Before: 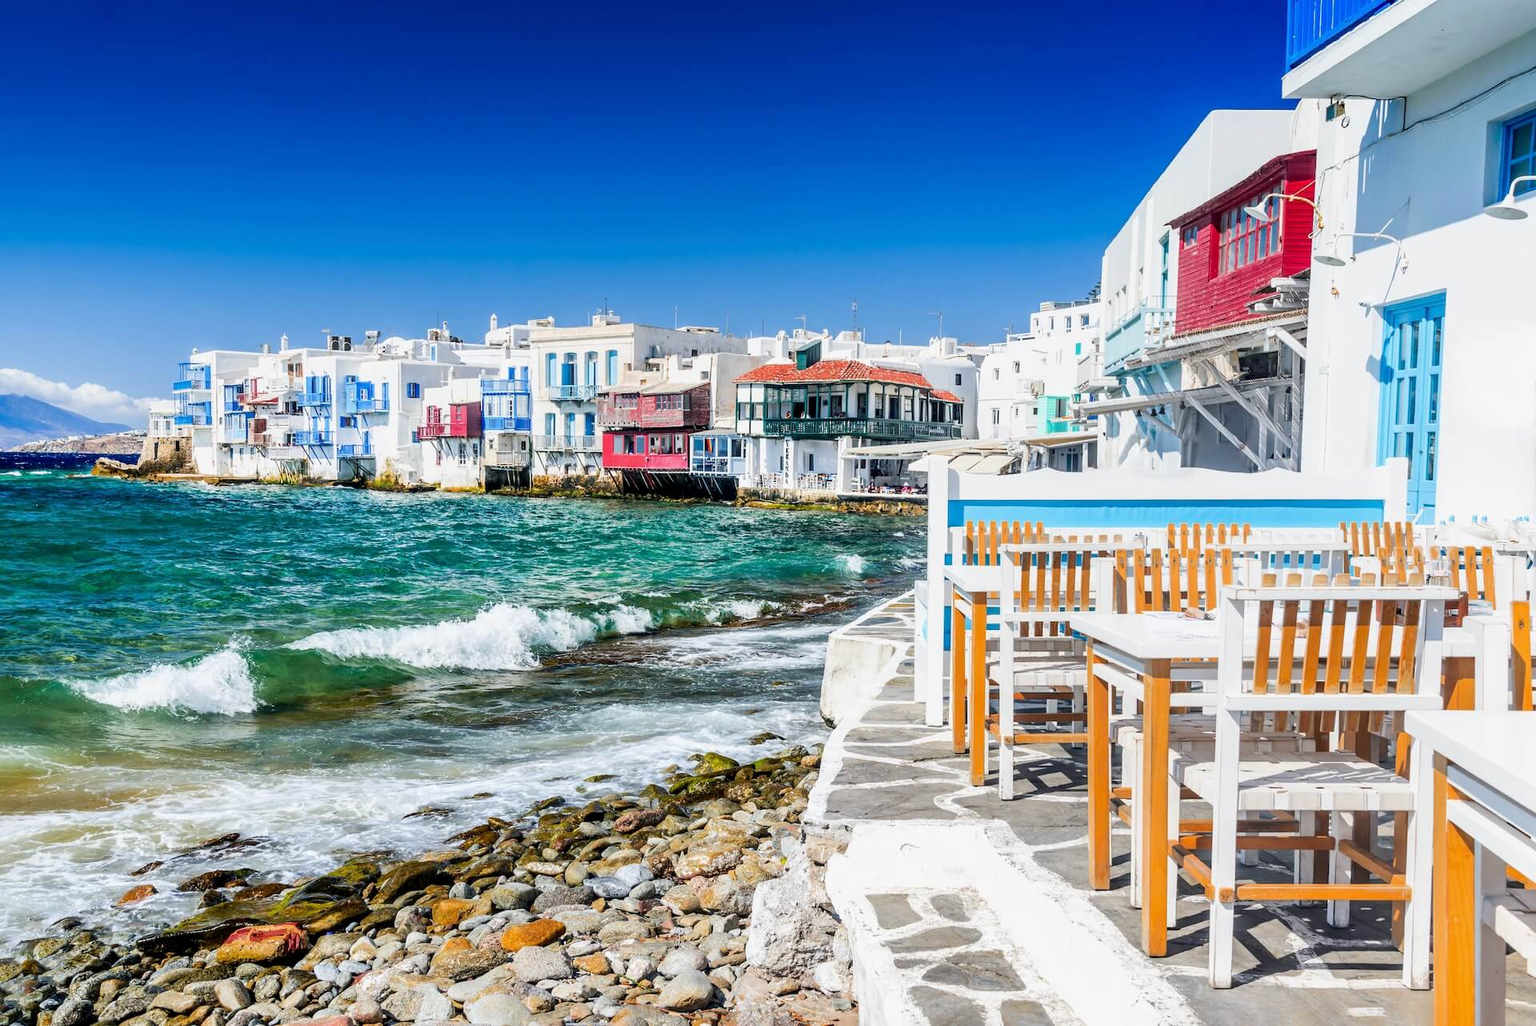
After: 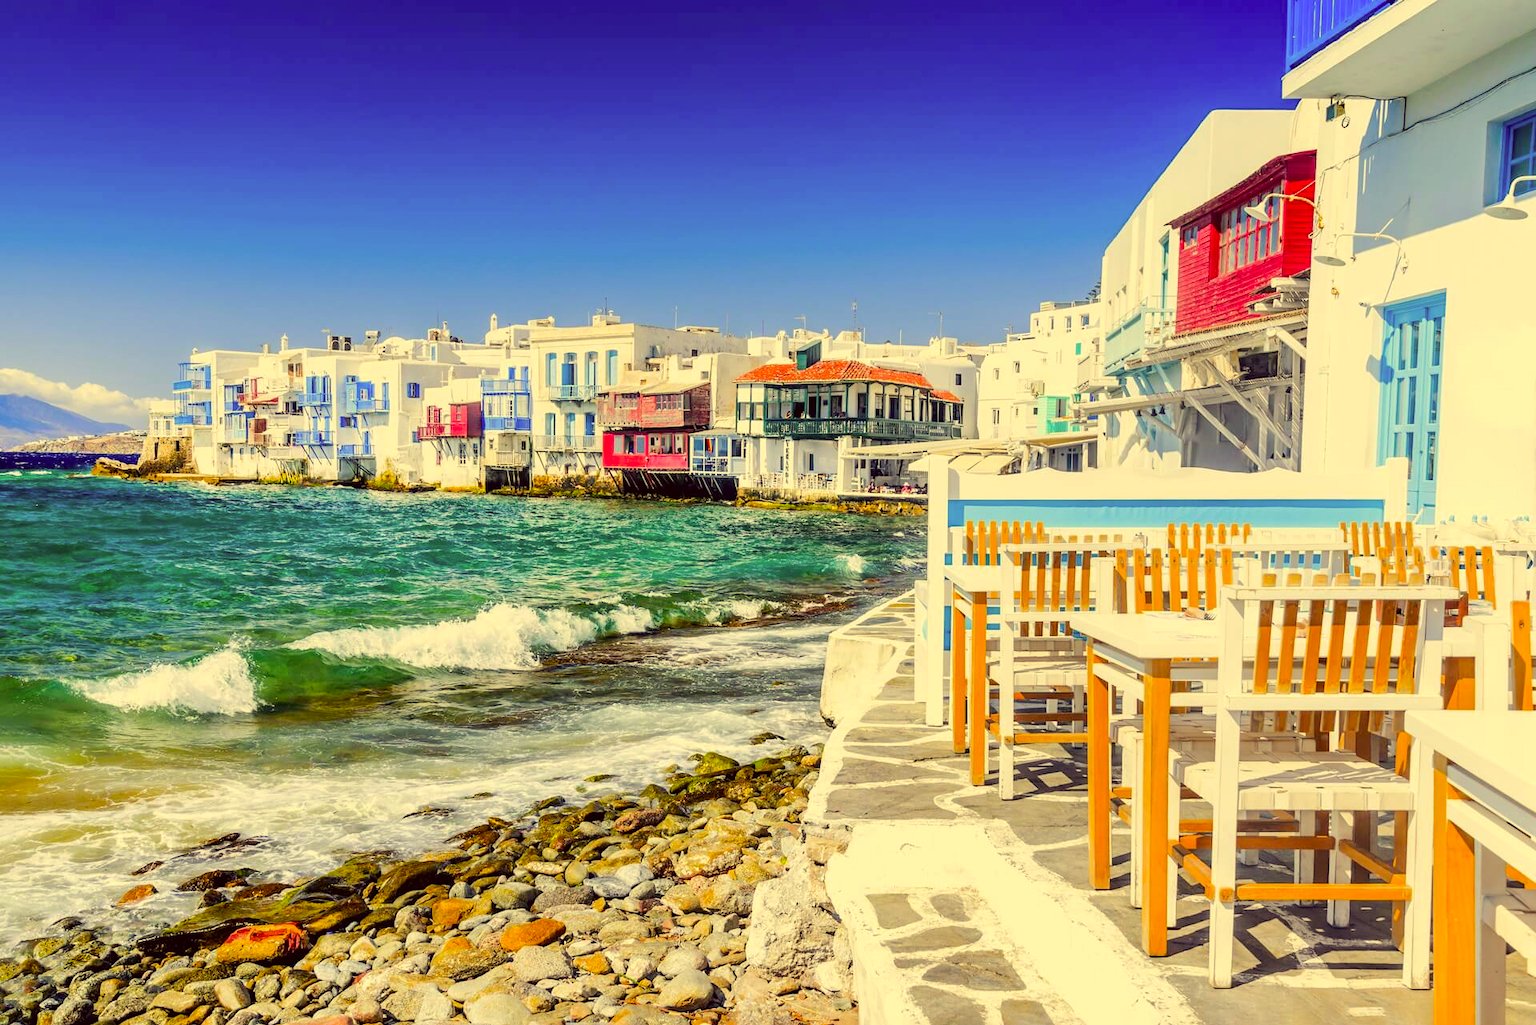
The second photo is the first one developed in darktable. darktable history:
color correction: highlights a* -0.335, highlights b* 39.67, shadows a* 9.21, shadows b* -0.364
color balance rgb: perceptual saturation grading › global saturation 19.412%, perceptual brilliance grading › mid-tones 9.996%, perceptual brilliance grading › shadows 14.361%
